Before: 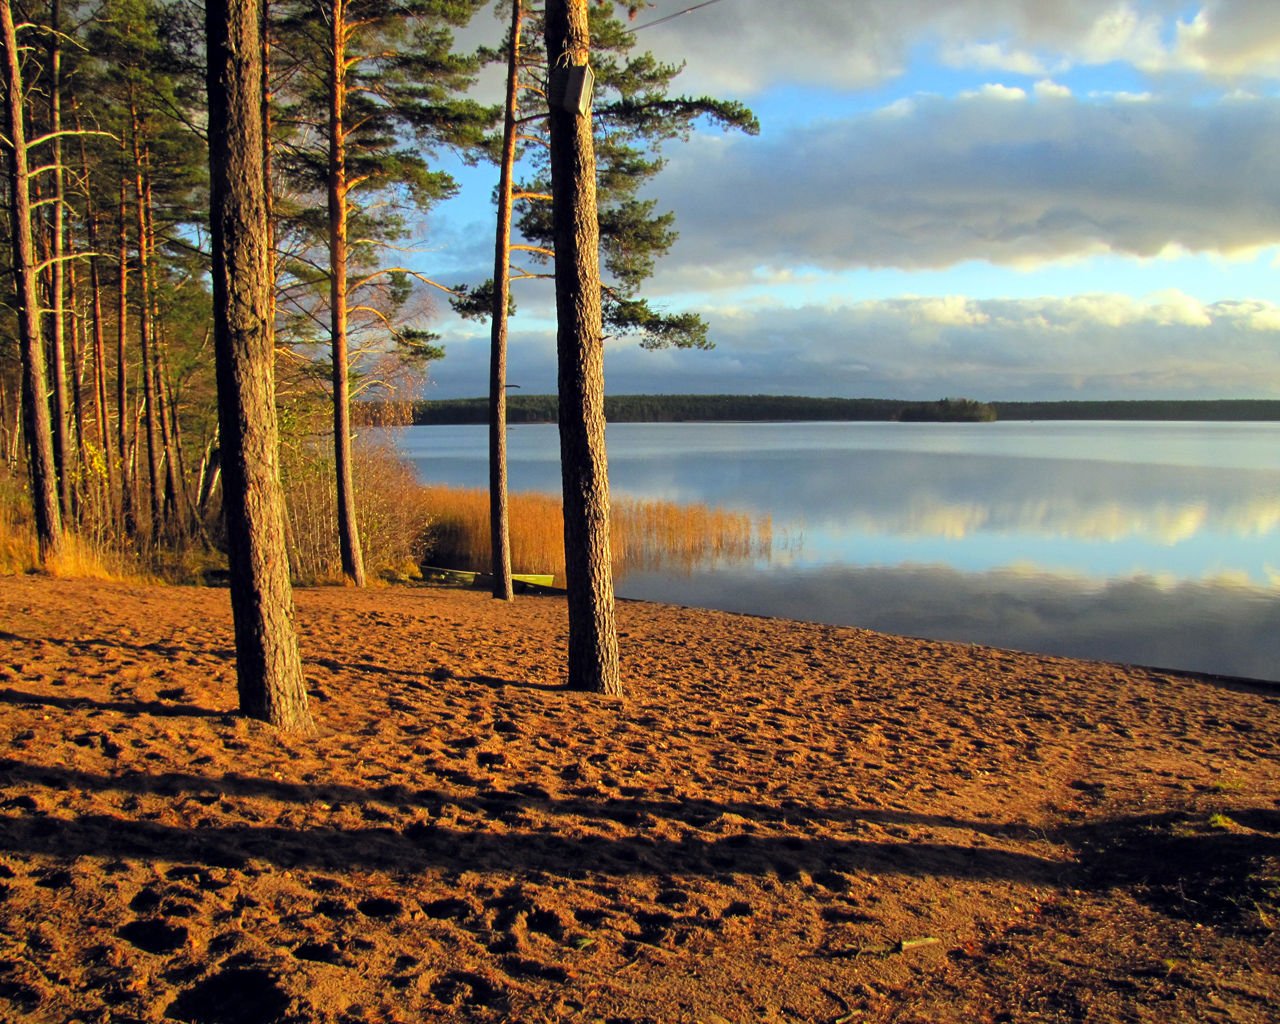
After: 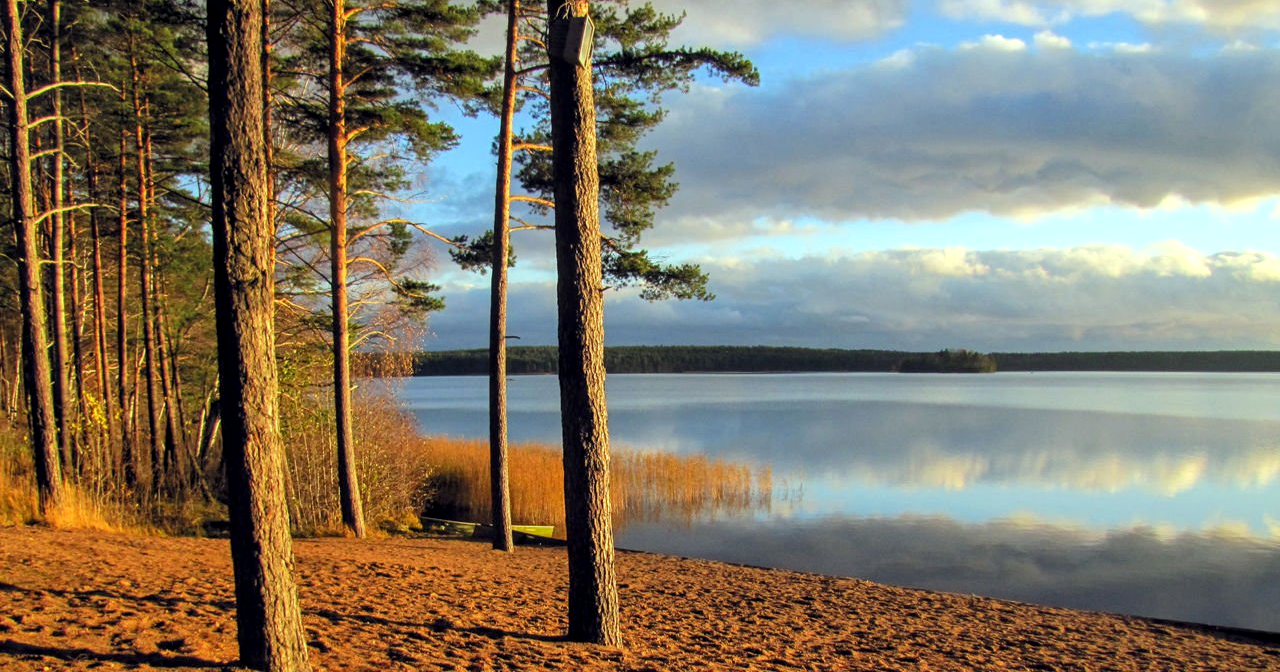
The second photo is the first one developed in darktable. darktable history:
crop and rotate: top 4.848%, bottom 29.503%
local contrast: on, module defaults
